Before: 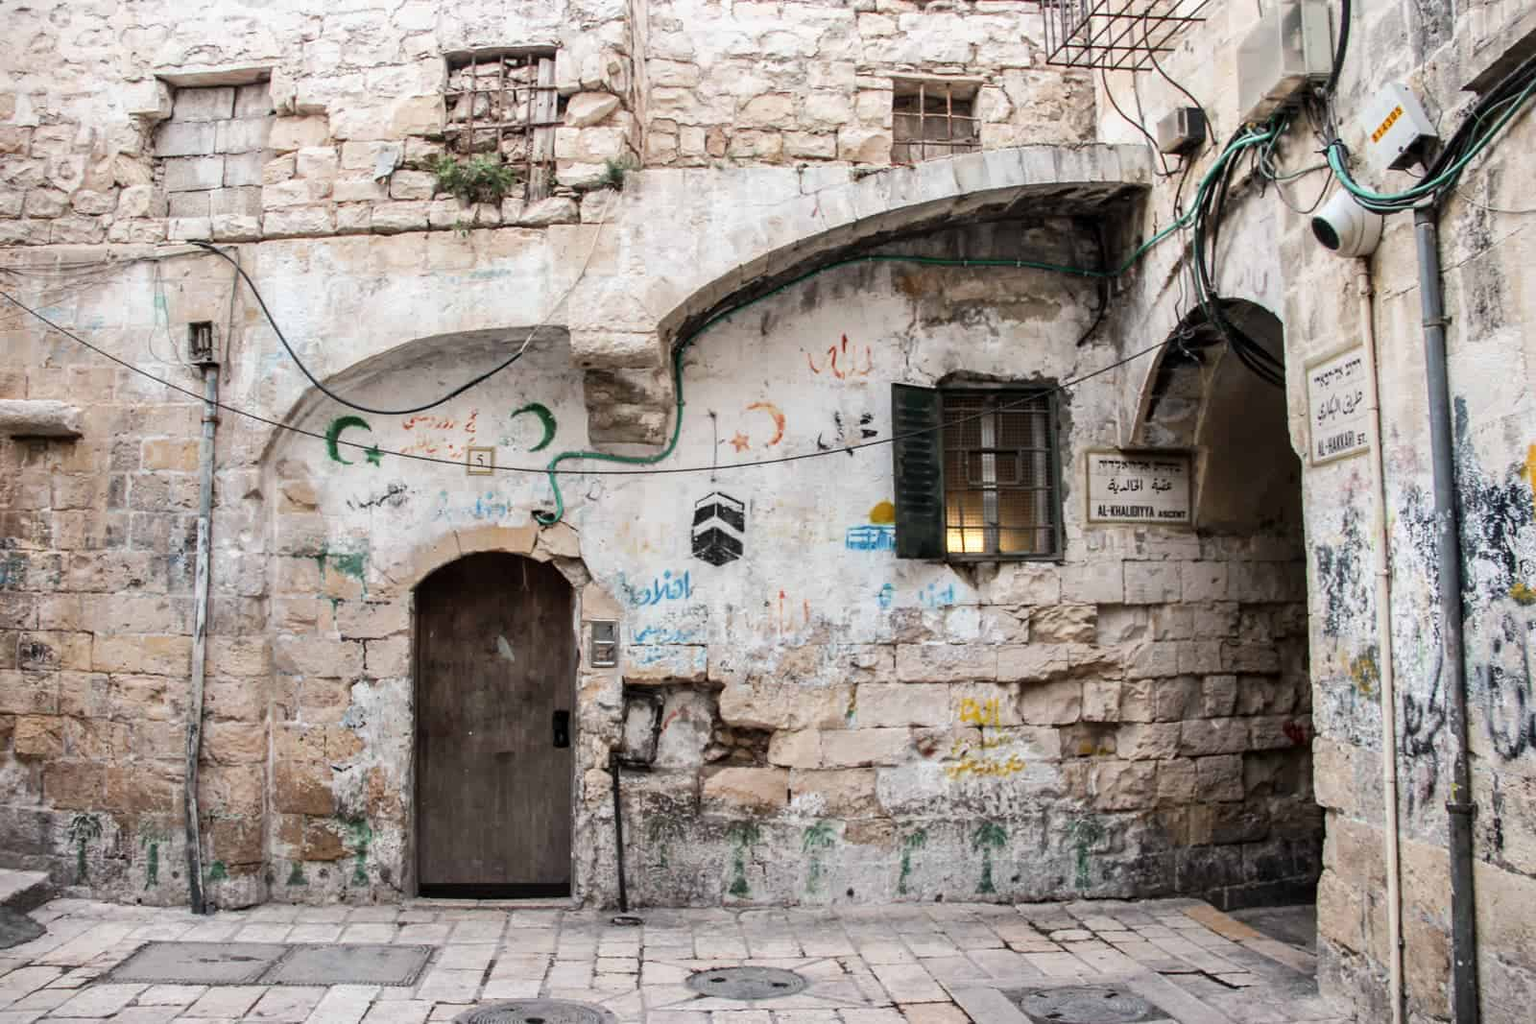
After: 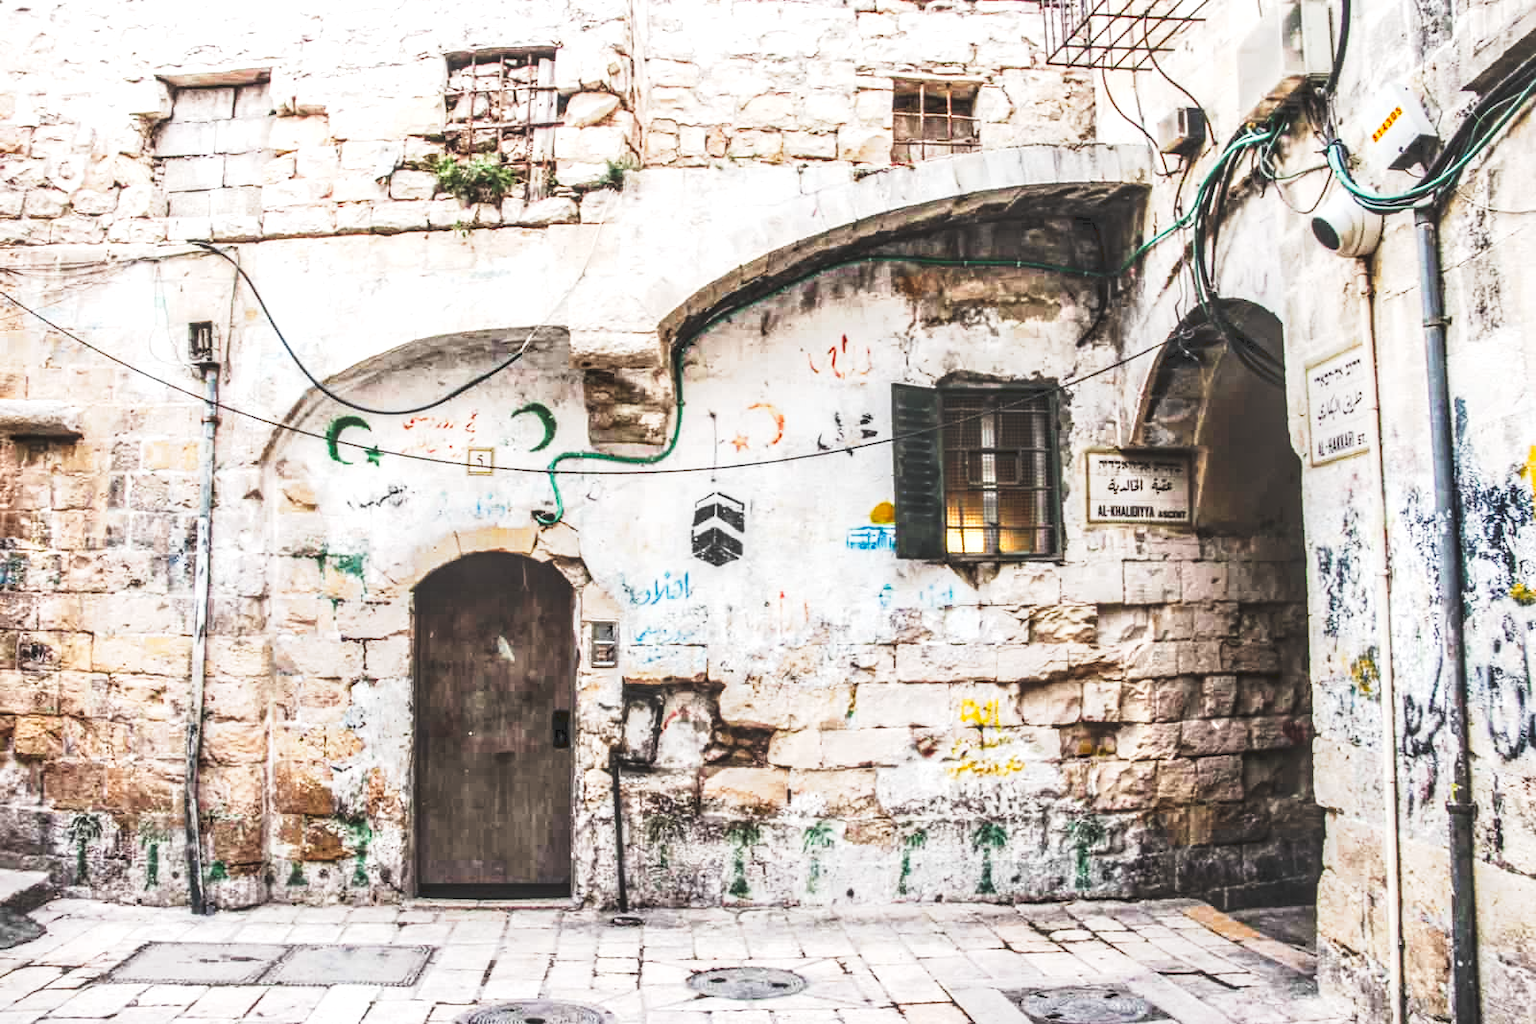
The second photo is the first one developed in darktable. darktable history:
tone curve: curves: ch0 [(0, 0) (0.003, 0.06) (0.011, 0.059) (0.025, 0.065) (0.044, 0.076) (0.069, 0.088) (0.1, 0.102) (0.136, 0.116) (0.177, 0.137) (0.224, 0.169) (0.277, 0.214) (0.335, 0.271) (0.399, 0.356) (0.468, 0.459) (0.543, 0.579) (0.623, 0.705) (0.709, 0.823) (0.801, 0.918) (0.898, 0.963) (1, 1)], preserve colors none
exposure: exposure 0.63 EV, compensate exposure bias true, compensate highlight preservation false
local contrast: highlights 5%, shadows 2%, detail 134%
